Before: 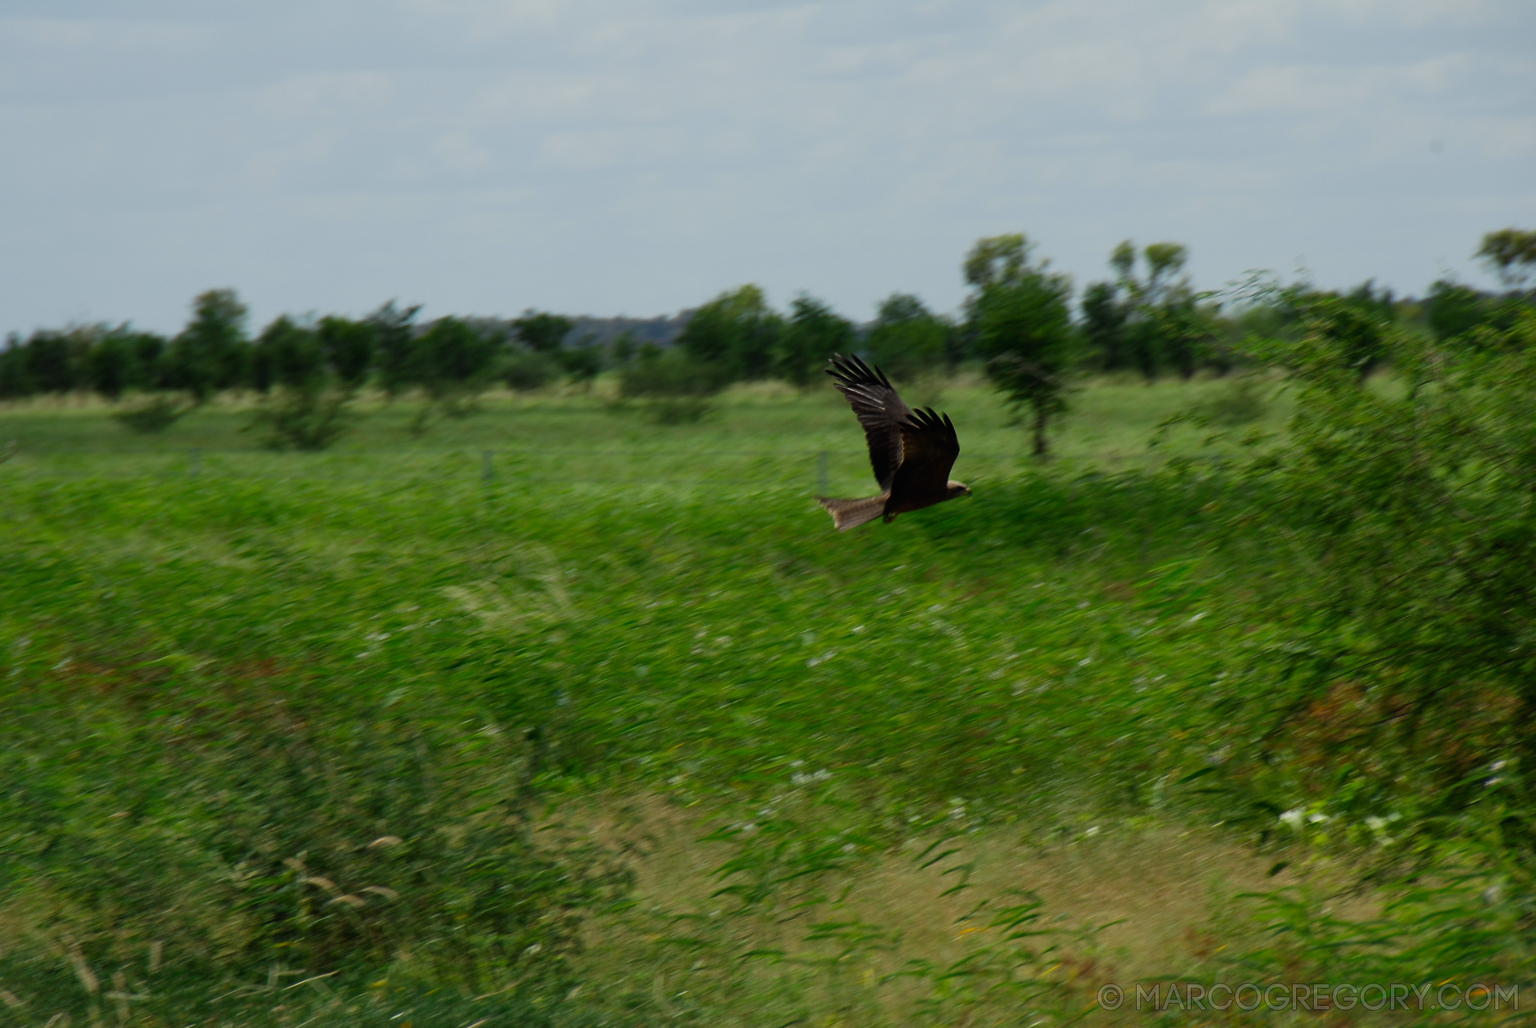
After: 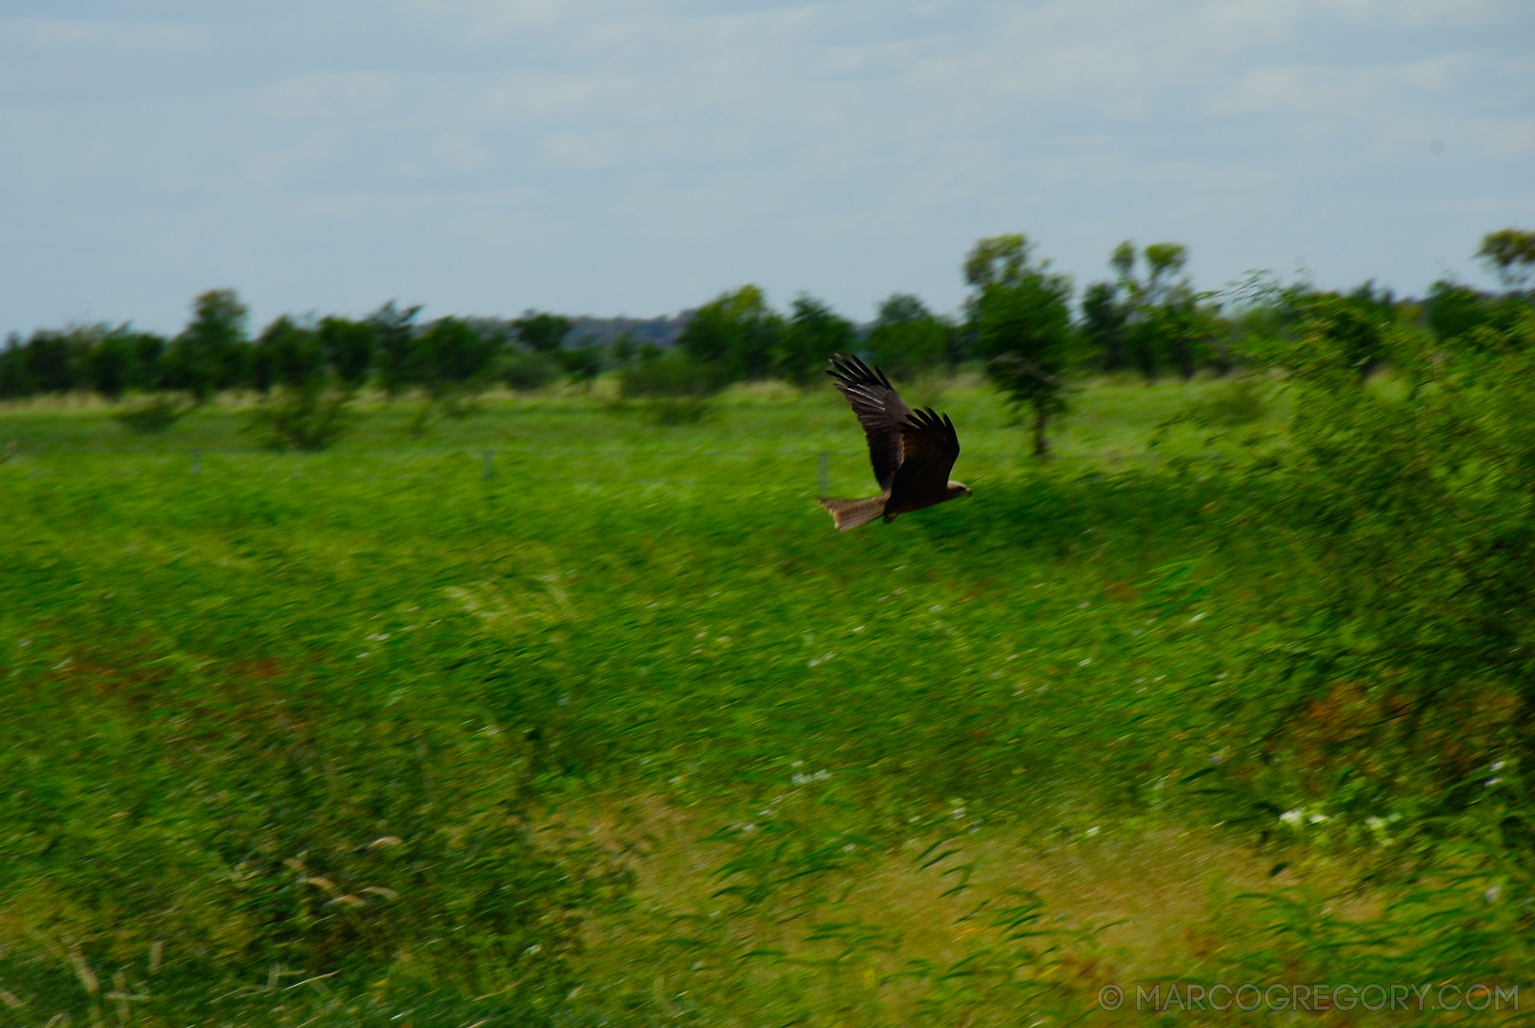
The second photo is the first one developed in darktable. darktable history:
color balance rgb: perceptual saturation grading › global saturation 25%, global vibrance 20%
bloom: size 9%, threshold 100%, strength 7%
